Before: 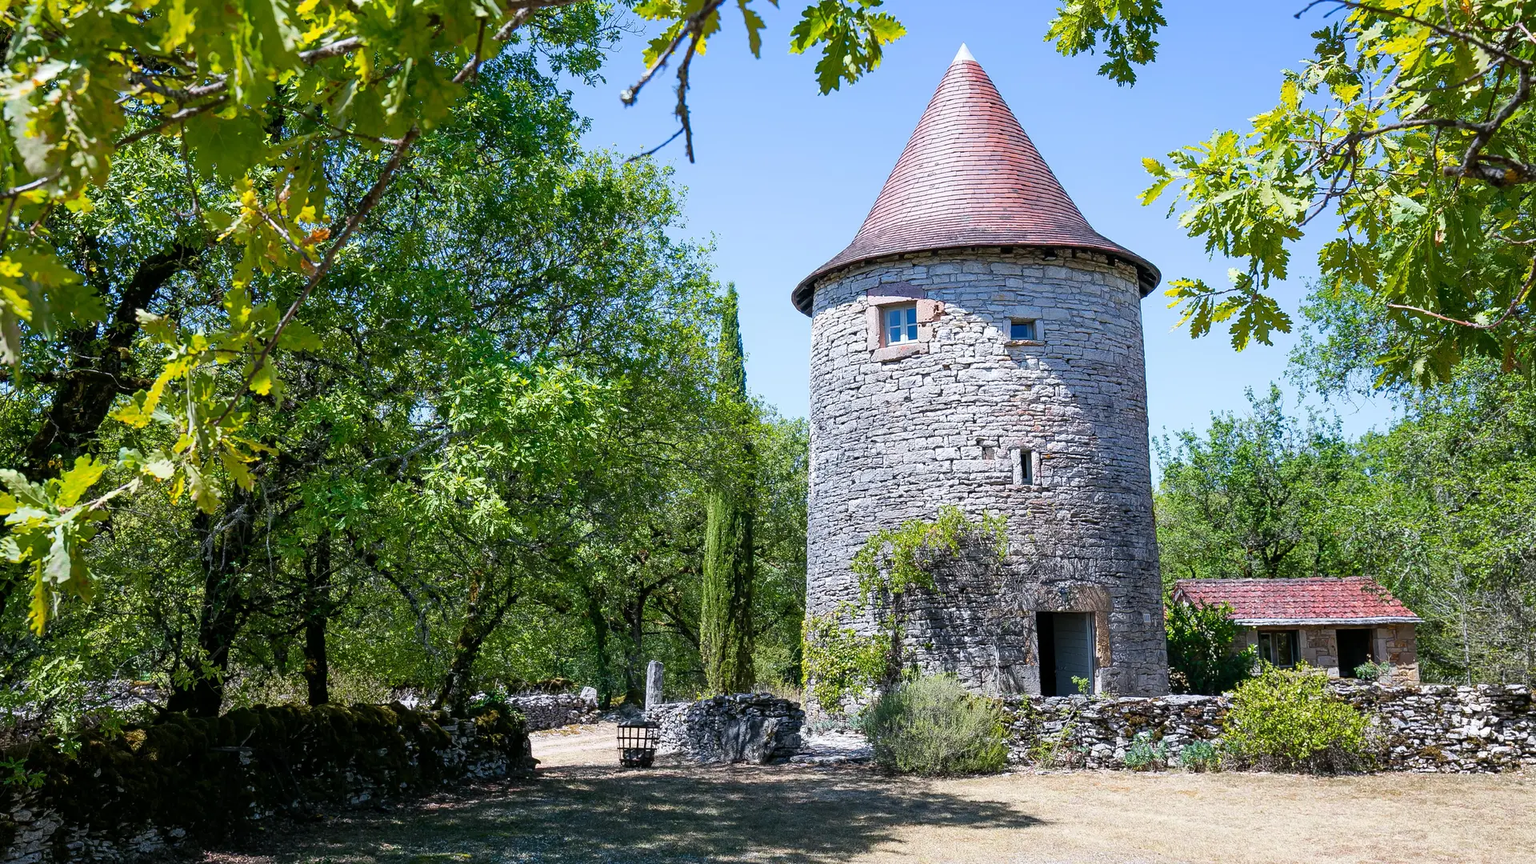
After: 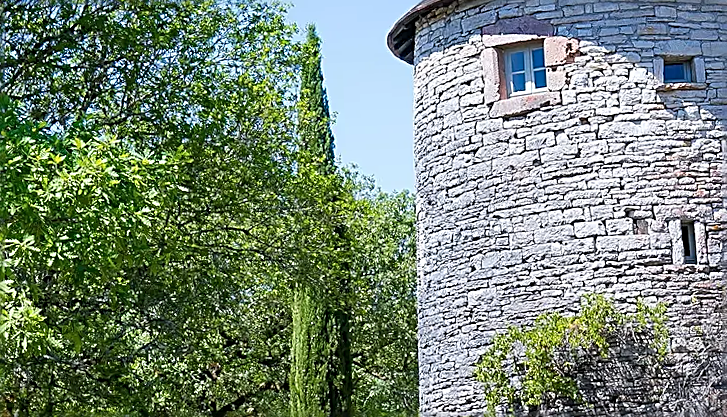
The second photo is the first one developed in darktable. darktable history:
rotate and perspective: rotation -2.12°, lens shift (vertical) 0.009, lens shift (horizontal) -0.008, automatic cropping original format, crop left 0.036, crop right 0.964, crop top 0.05, crop bottom 0.959
sharpen: amount 1
crop: left 30%, top 30%, right 30%, bottom 30%
